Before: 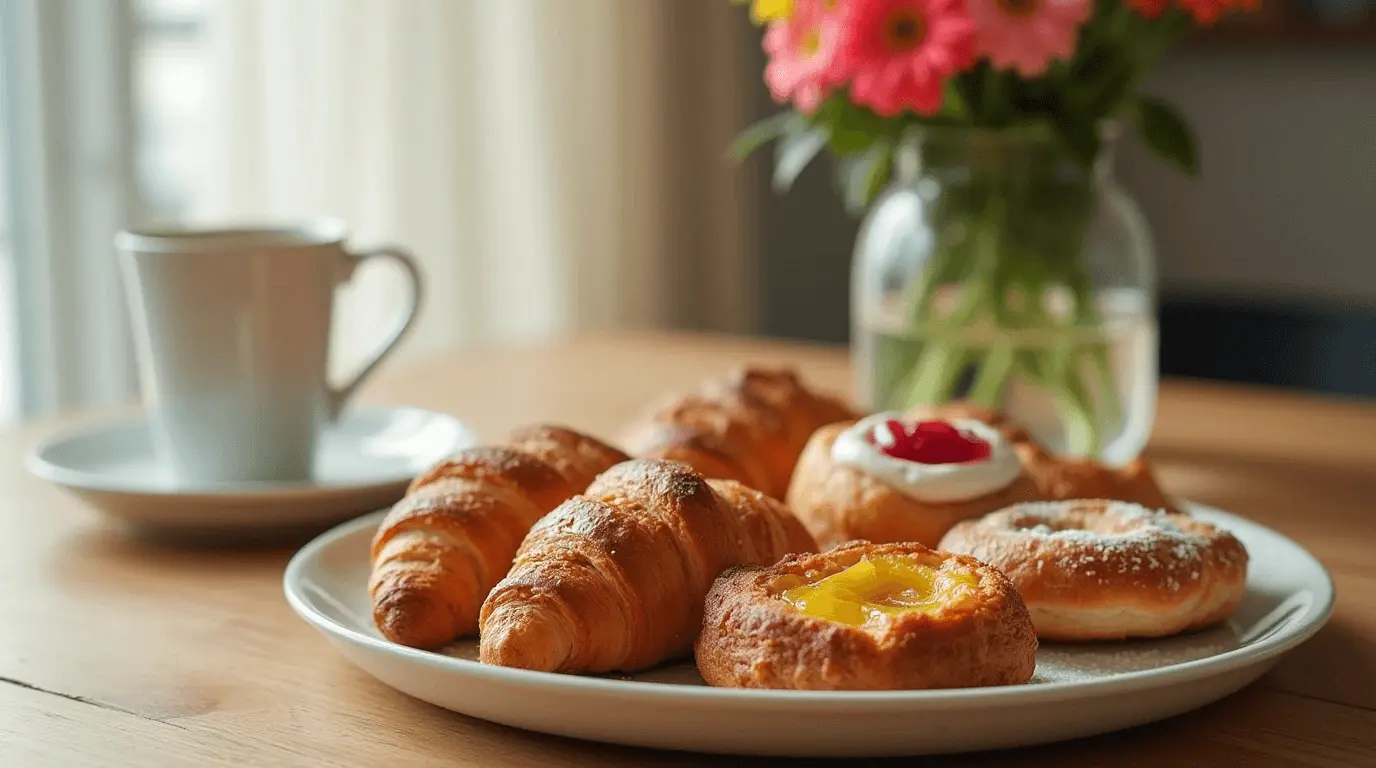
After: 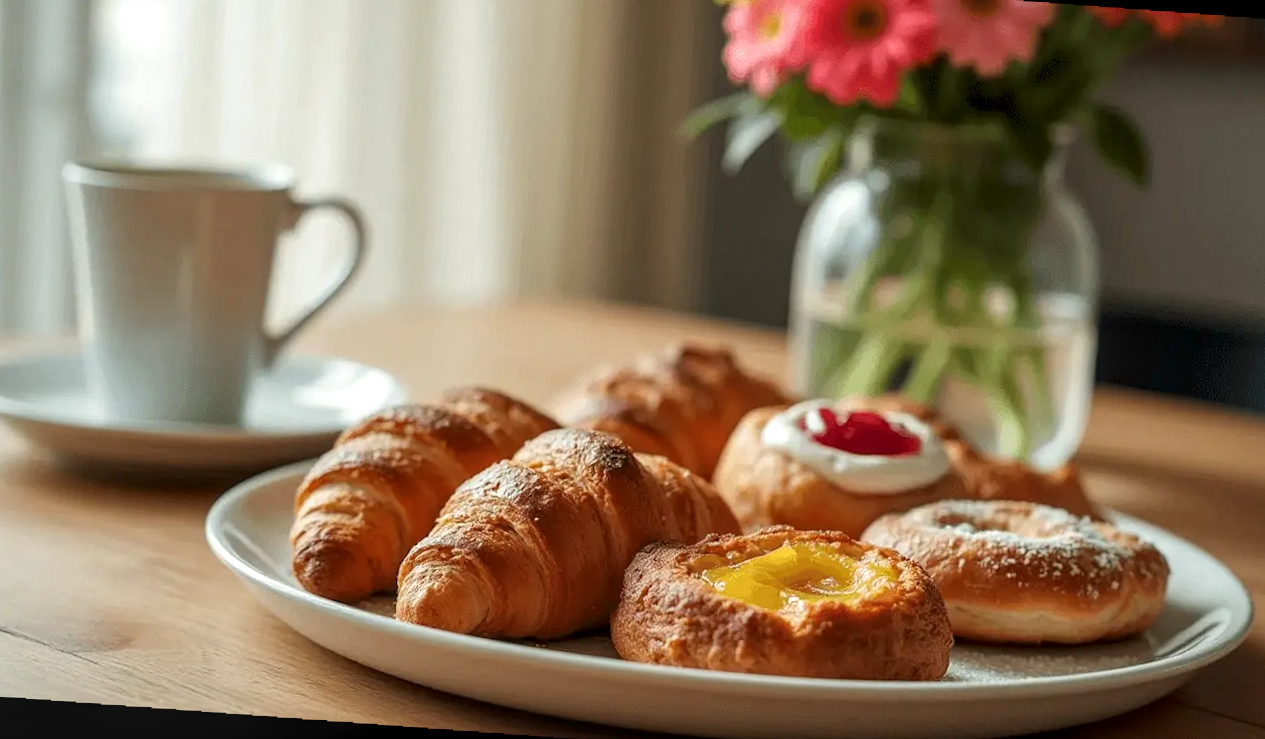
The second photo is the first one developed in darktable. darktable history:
rotate and perspective: rotation 2.27°, automatic cropping off
local contrast: detail 130%
crop and rotate: angle -1.96°, left 3.097%, top 4.154%, right 1.586%, bottom 0.529%
